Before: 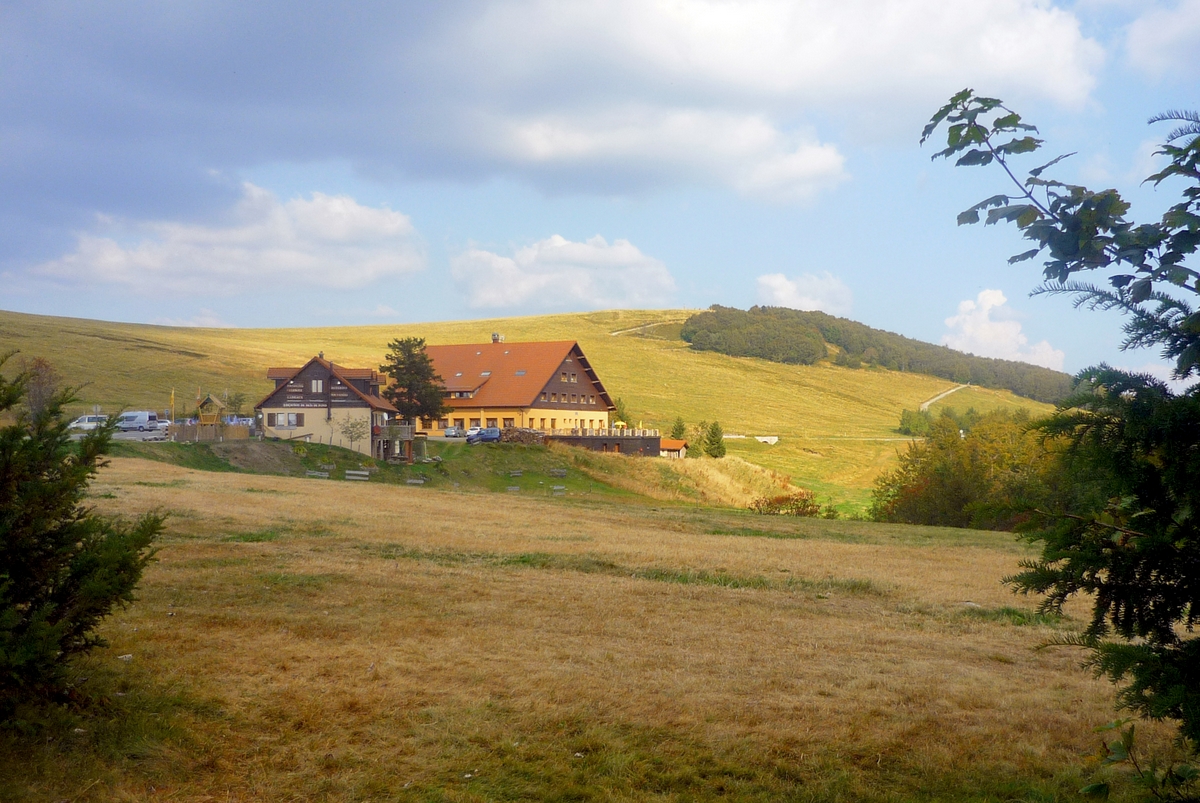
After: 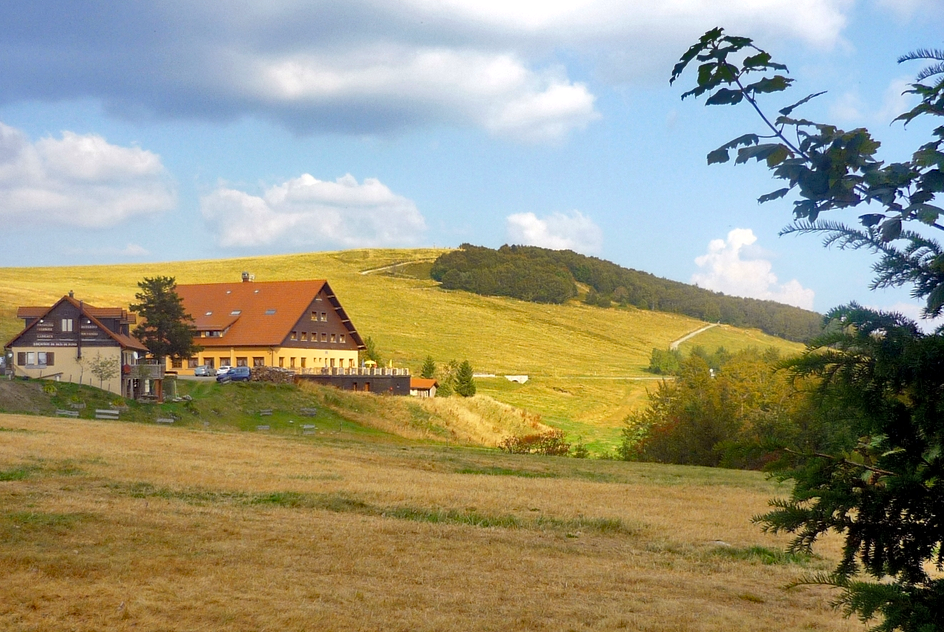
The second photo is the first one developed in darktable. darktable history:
haze removal: strength 0.28, distance 0.246, compatibility mode true
crop and rotate: left 20.84%, top 7.845%, right 0.421%, bottom 13.423%
levels: levels [0, 0.476, 0.951]
shadows and highlights: shadows 52.66, soften with gaussian
